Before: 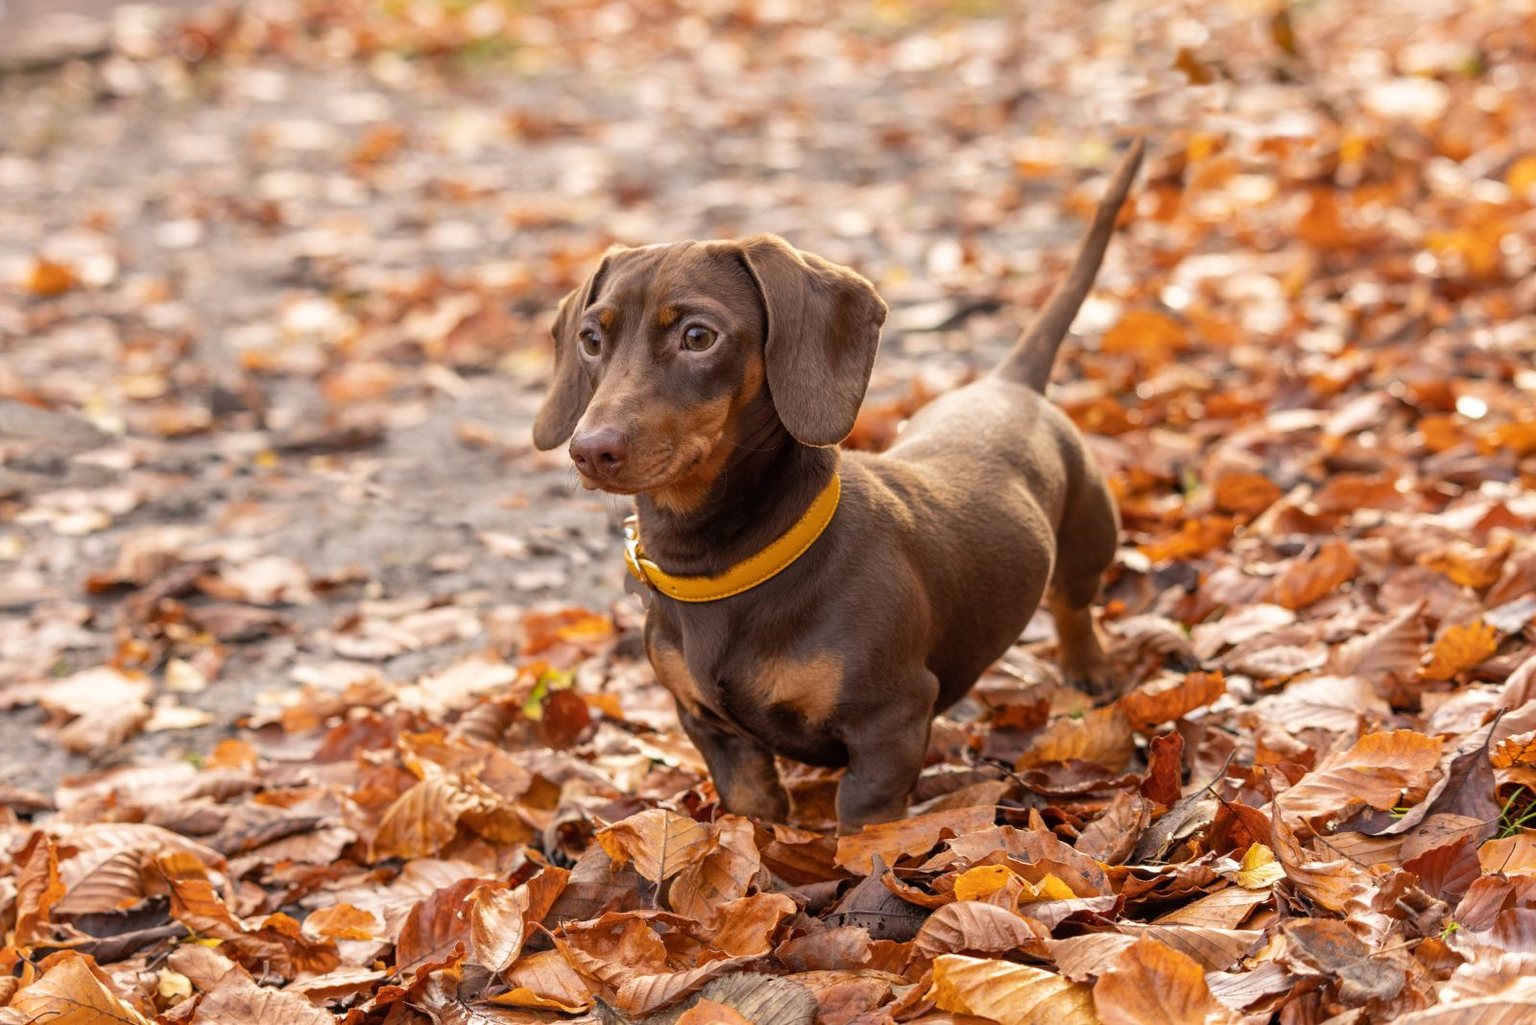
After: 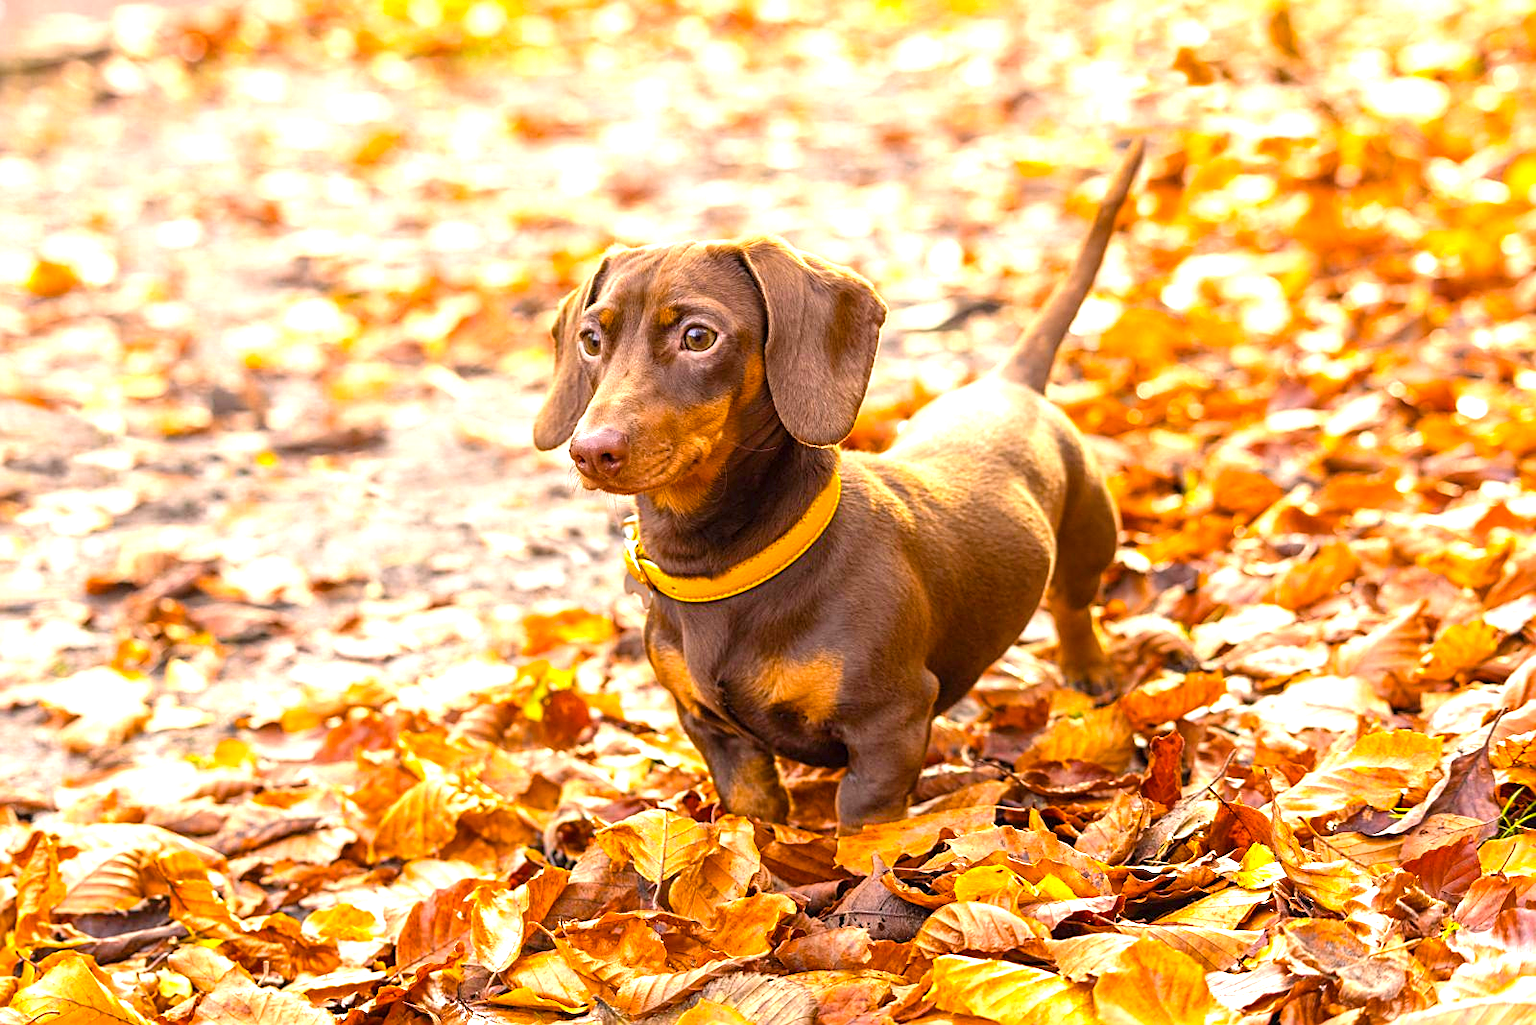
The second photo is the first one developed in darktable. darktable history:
color balance rgb: linear chroma grading › global chroma 9%, perceptual saturation grading › global saturation 30.218%, global vibrance 20%
exposure: black level correction 0, exposure 1.2 EV, compensate highlight preservation false
sharpen: on, module defaults
